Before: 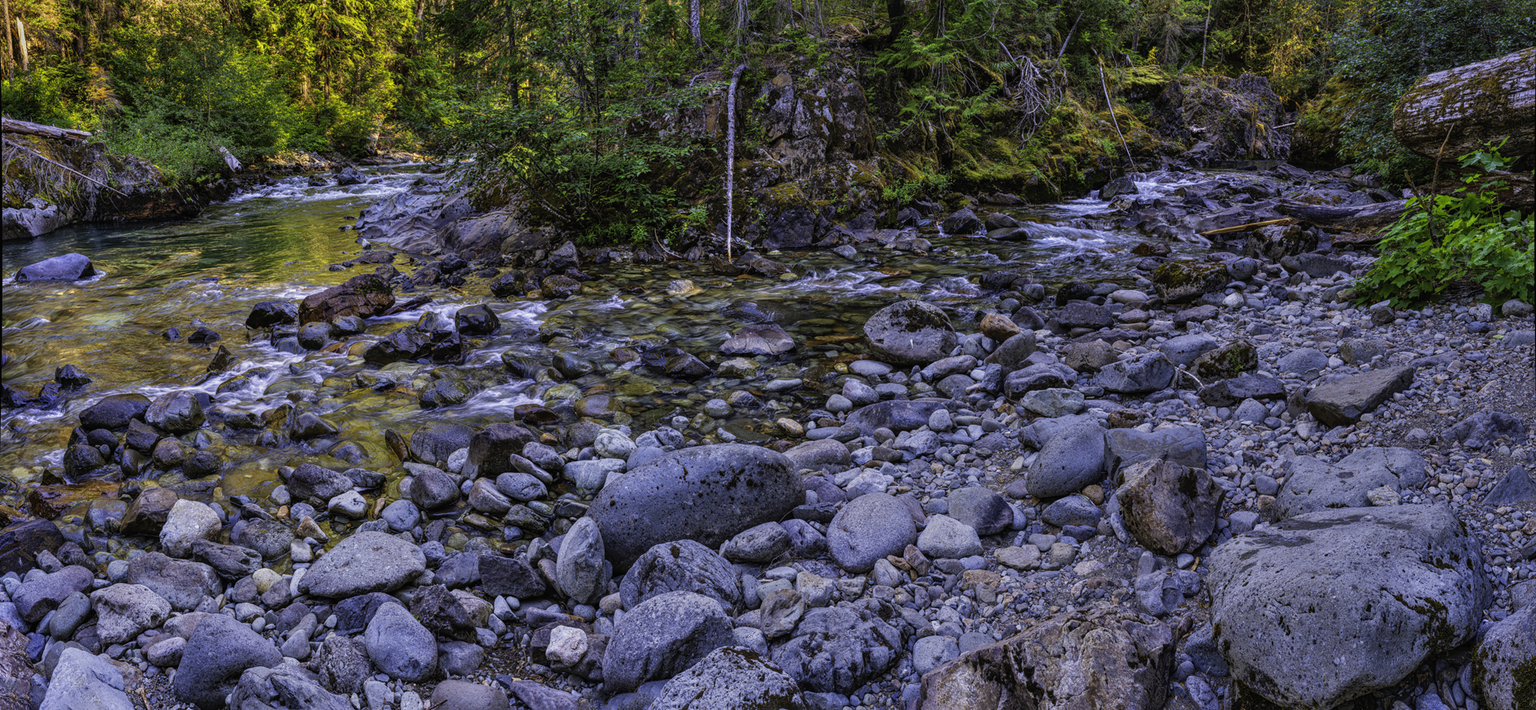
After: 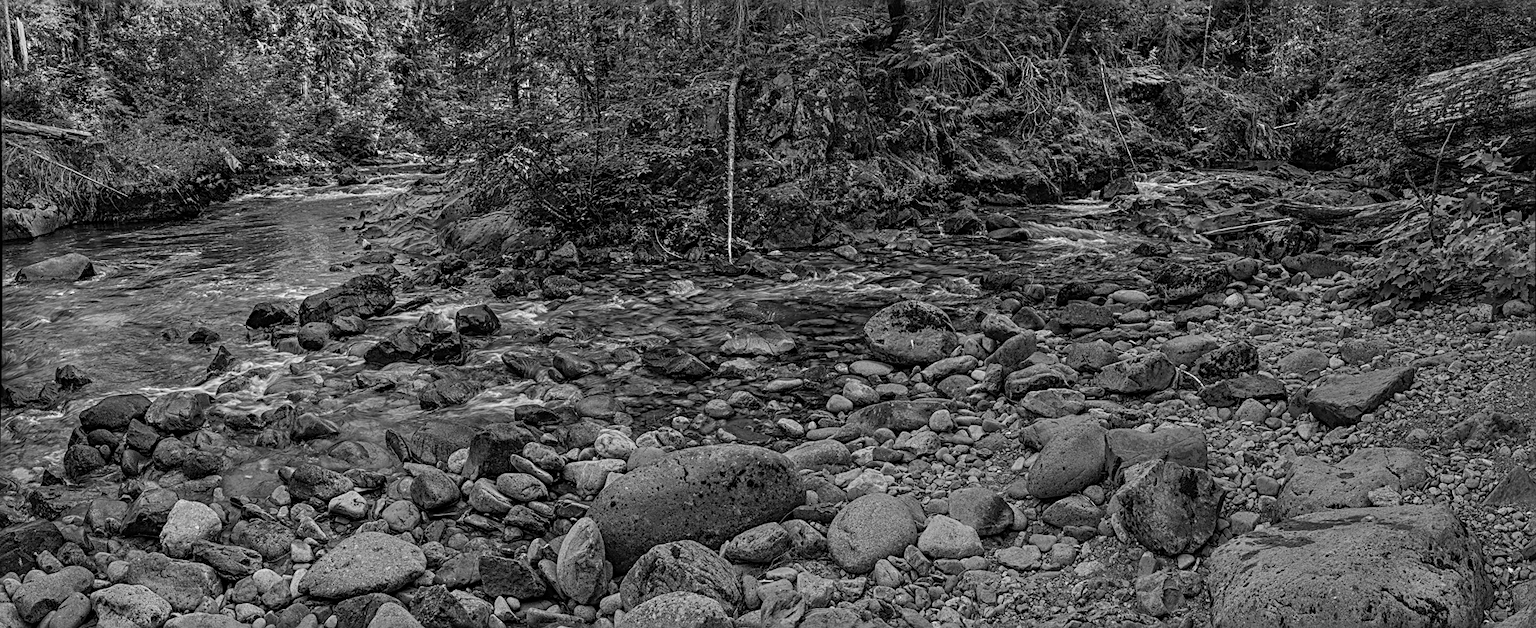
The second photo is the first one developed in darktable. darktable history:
crop and rotate: top 0%, bottom 11.49%
sharpen: radius 2.531, amount 0.628
exposure: exposure -0.36 EV, compensate highlight preservation false
monochrome: on, module defaults
